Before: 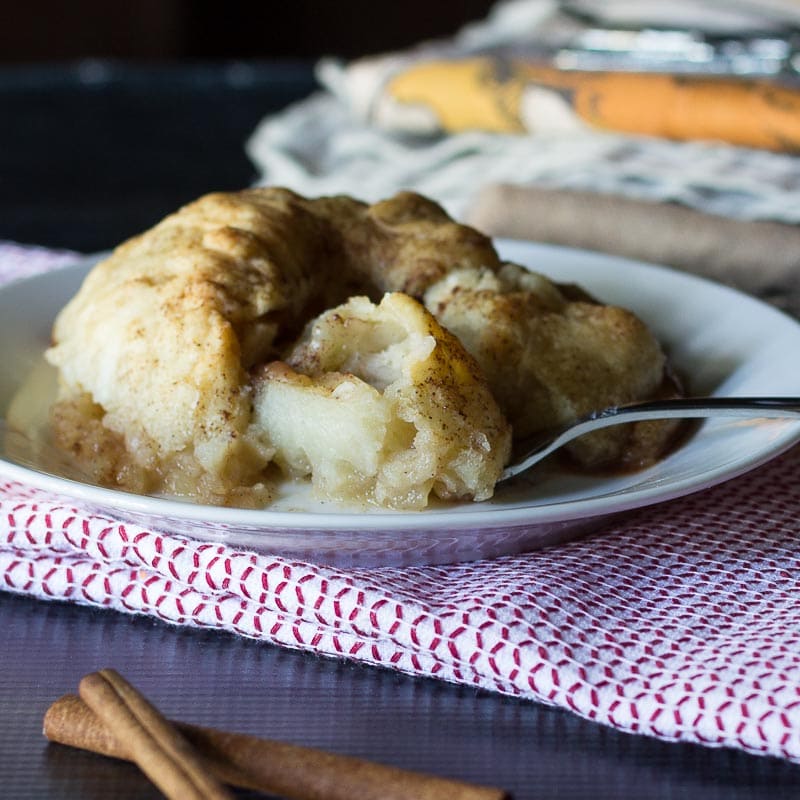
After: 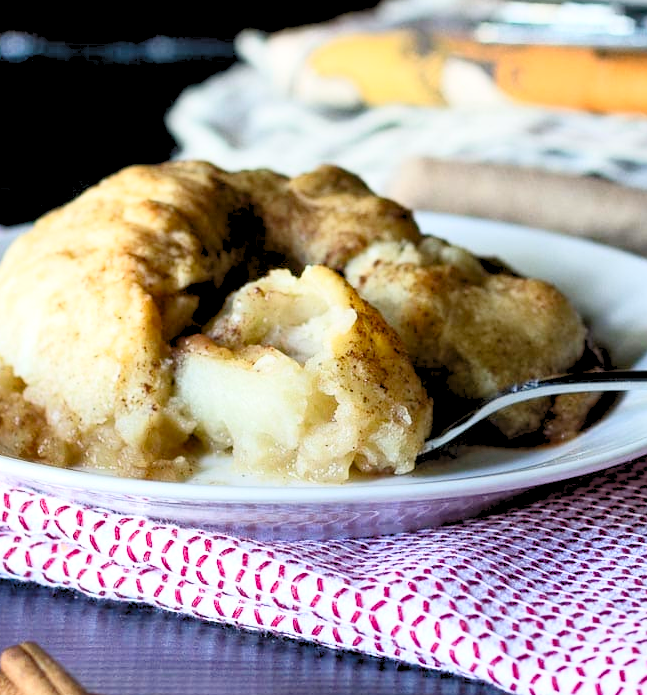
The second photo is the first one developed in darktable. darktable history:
crop: left 9.929%, top 3.475%, right 9.188%, bottom 9.529%
shadows and highlights: soften with gaussian
contrast brightness saturation: contrast 0.24, brightness 0.09
levels: levels [0.072, 0.414, 0.976]
